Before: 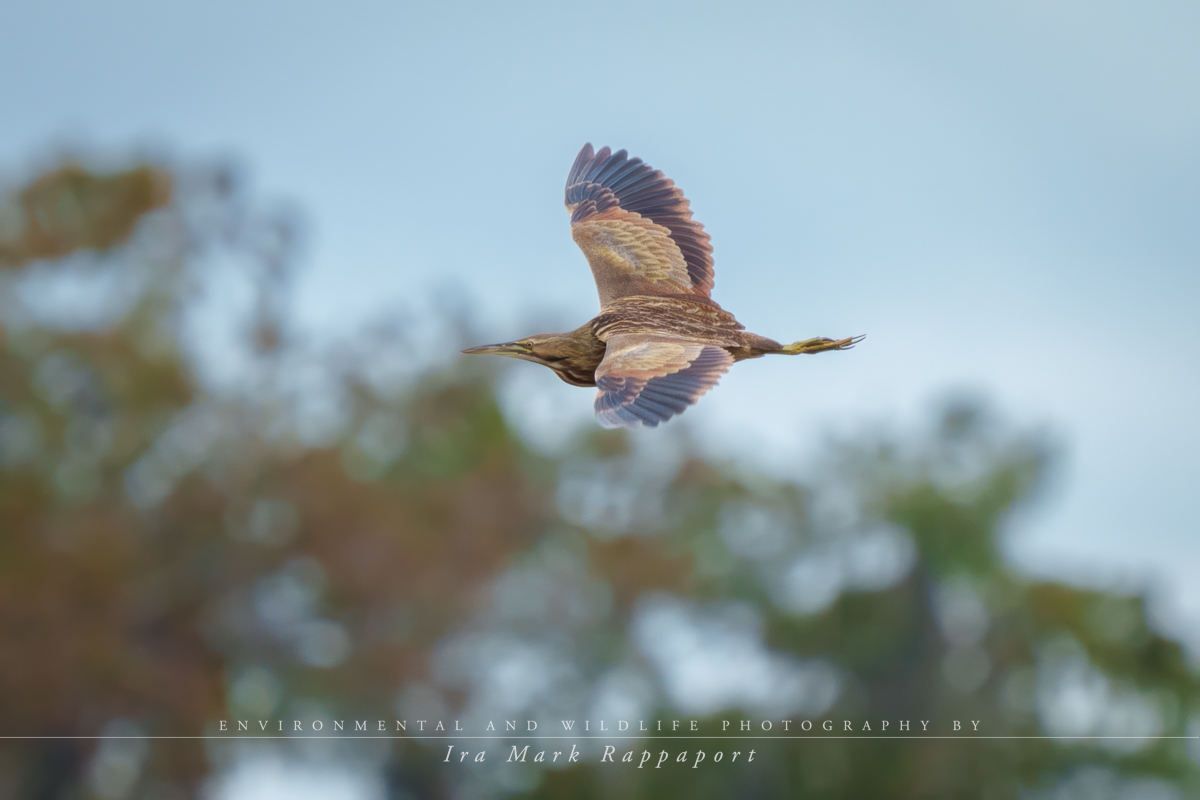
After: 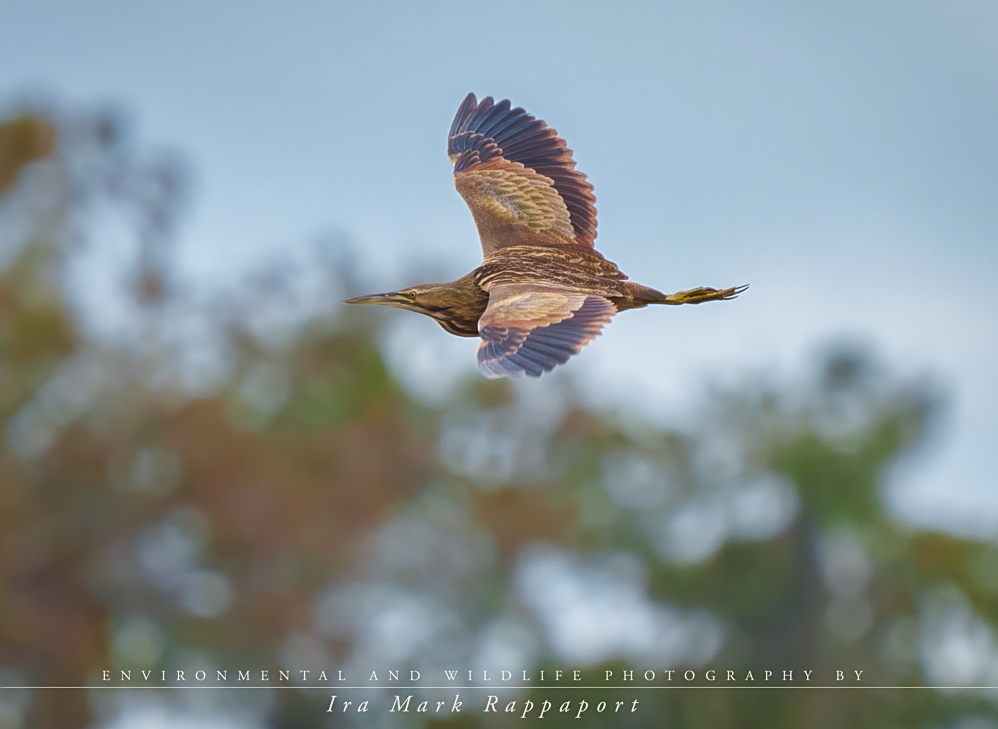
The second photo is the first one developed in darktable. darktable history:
color correction: highlights a* 3.27, highlights b* 1.76, saturation 1.16
sharpen: on, module defaults
crop: left 9.775%, top 6.333%, right 7.043%, bottom 2.51%
color balance rgb: global offset › luminance 0.717%, perceptual saturation grading › global saturation 0.091%, global vibrance 7.265%, saturation formula JzAzBz (2021)
shadows and highlights: low approximation 0.01, soften with gaussian
